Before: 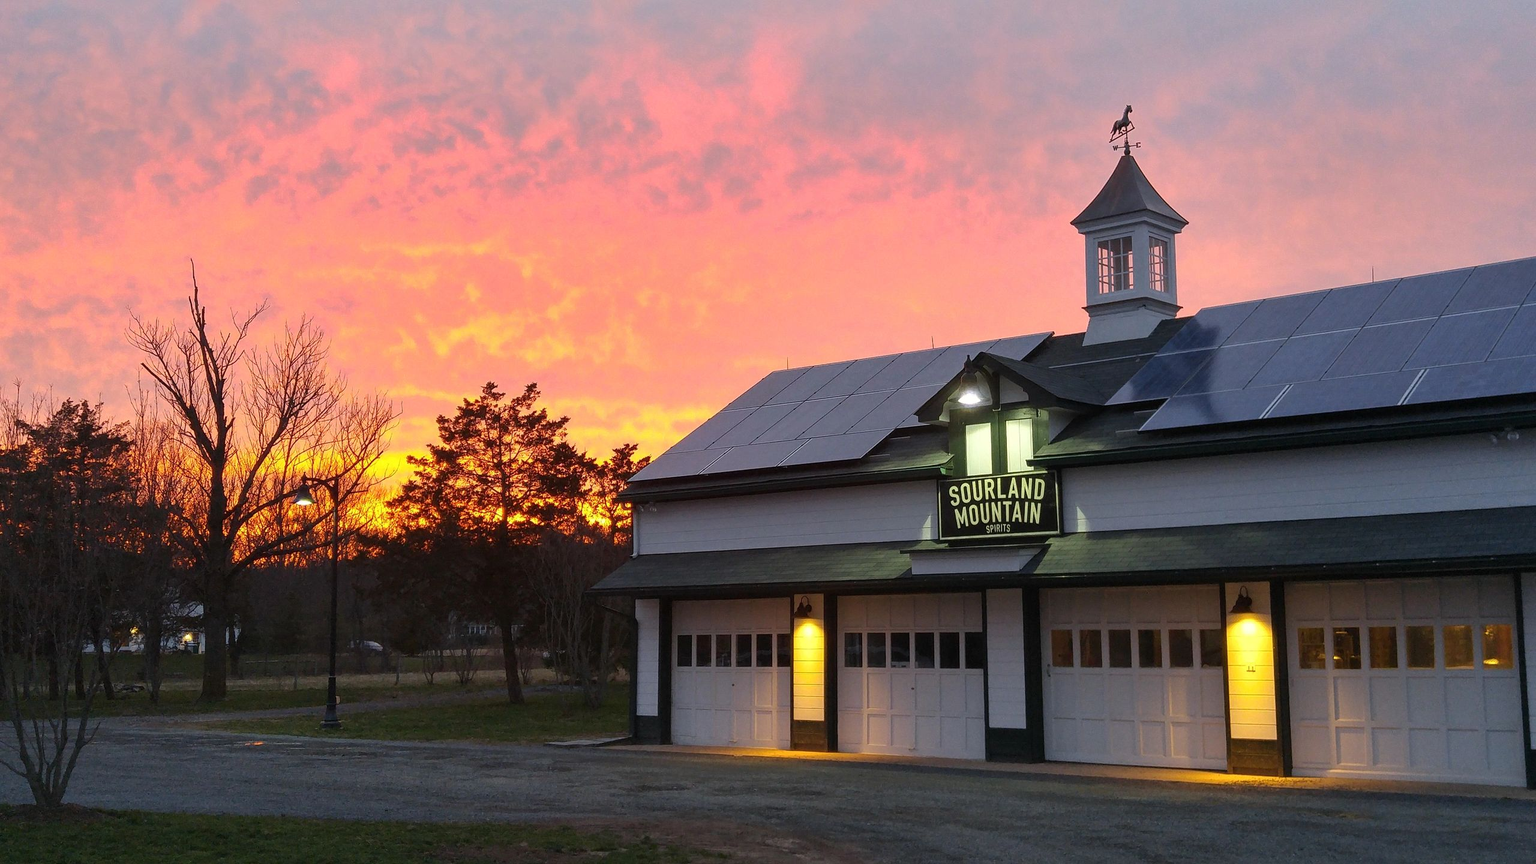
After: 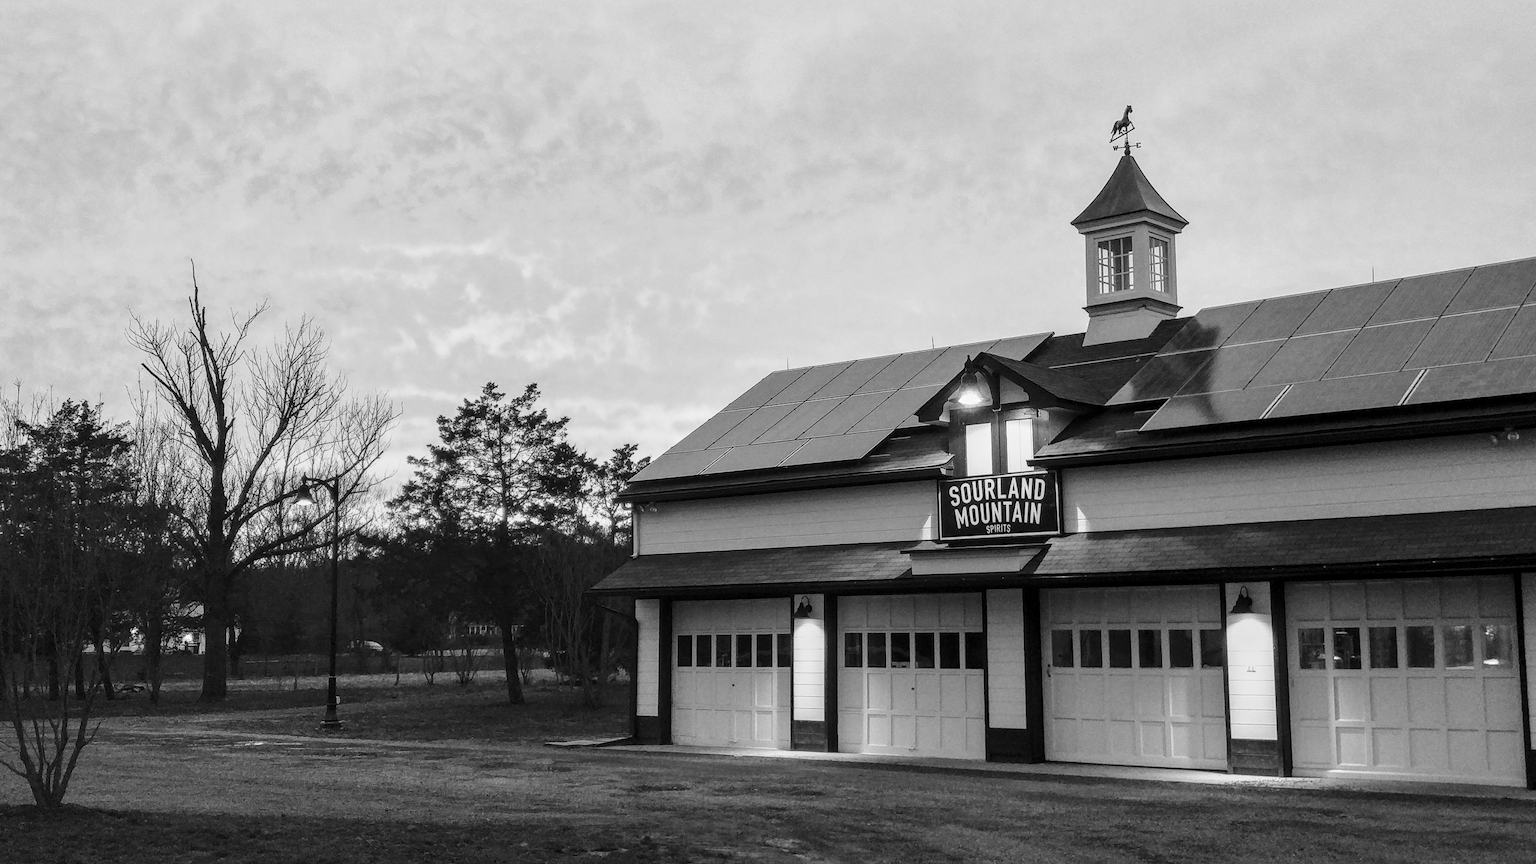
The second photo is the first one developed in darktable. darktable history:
base curve: curves: ch0 [(0, 0) (0.028, 0.03) (0.121, 0.232) (0.46, 0.748) (0.859, 0.968) (1, 1)], preserve colors none
local contrast: highlights 25%, detail 130%
monochrome: on, module defaults
